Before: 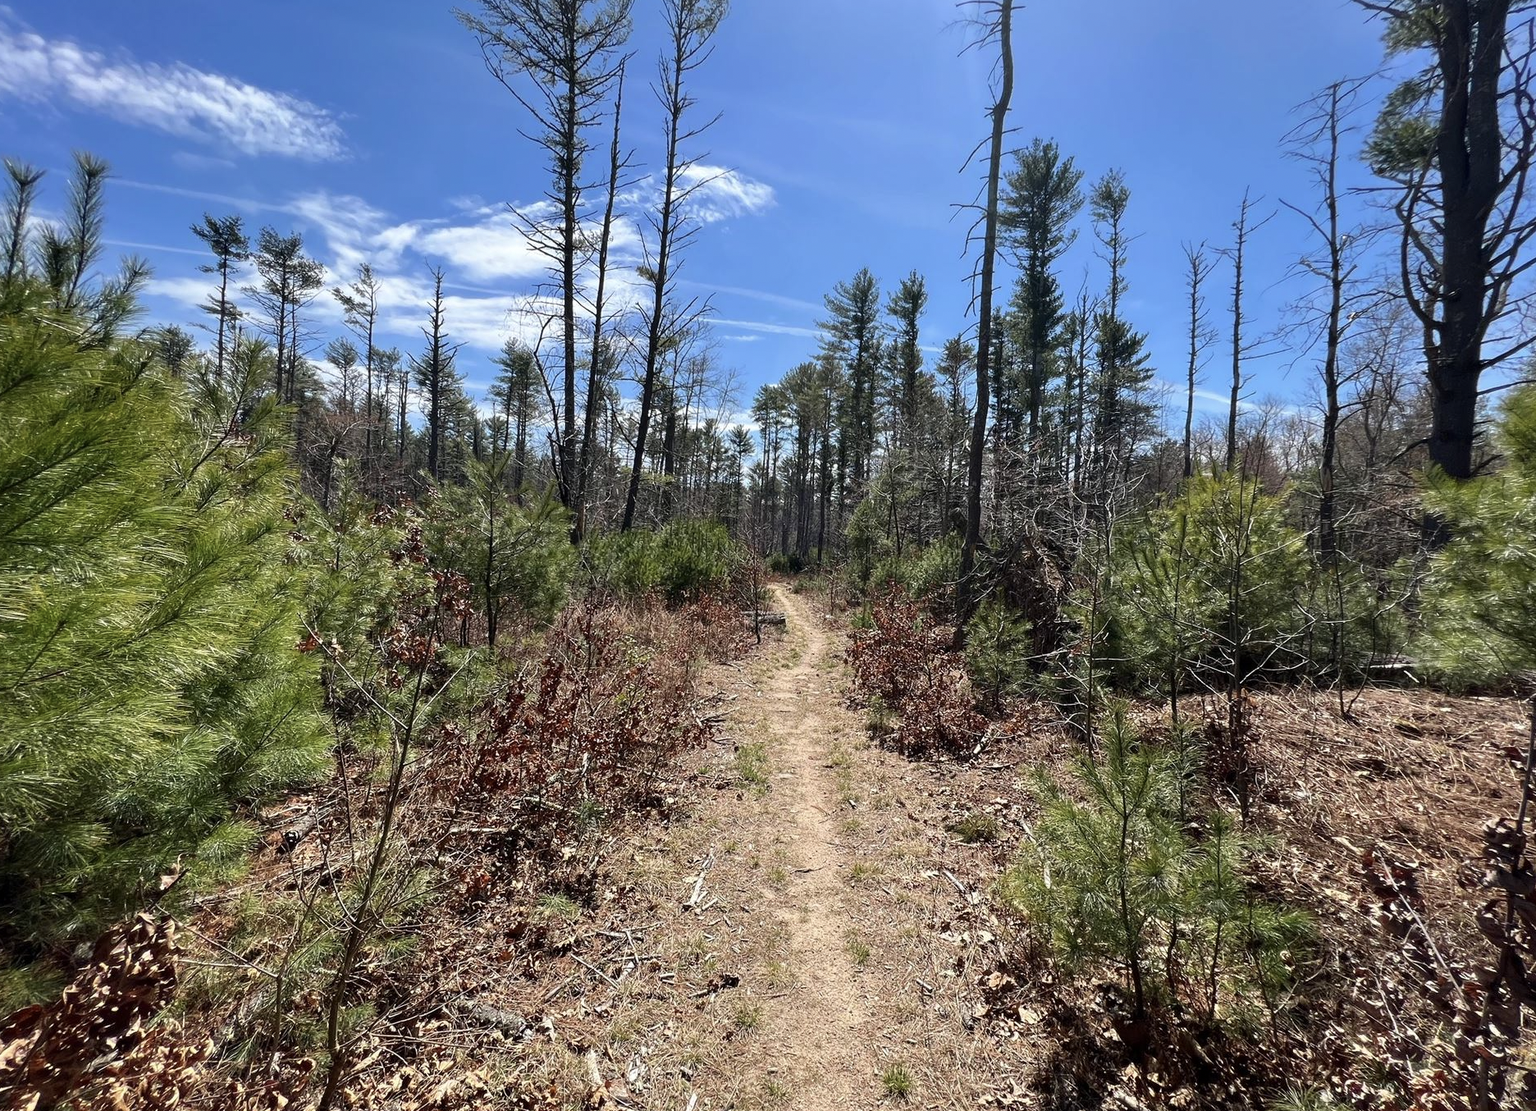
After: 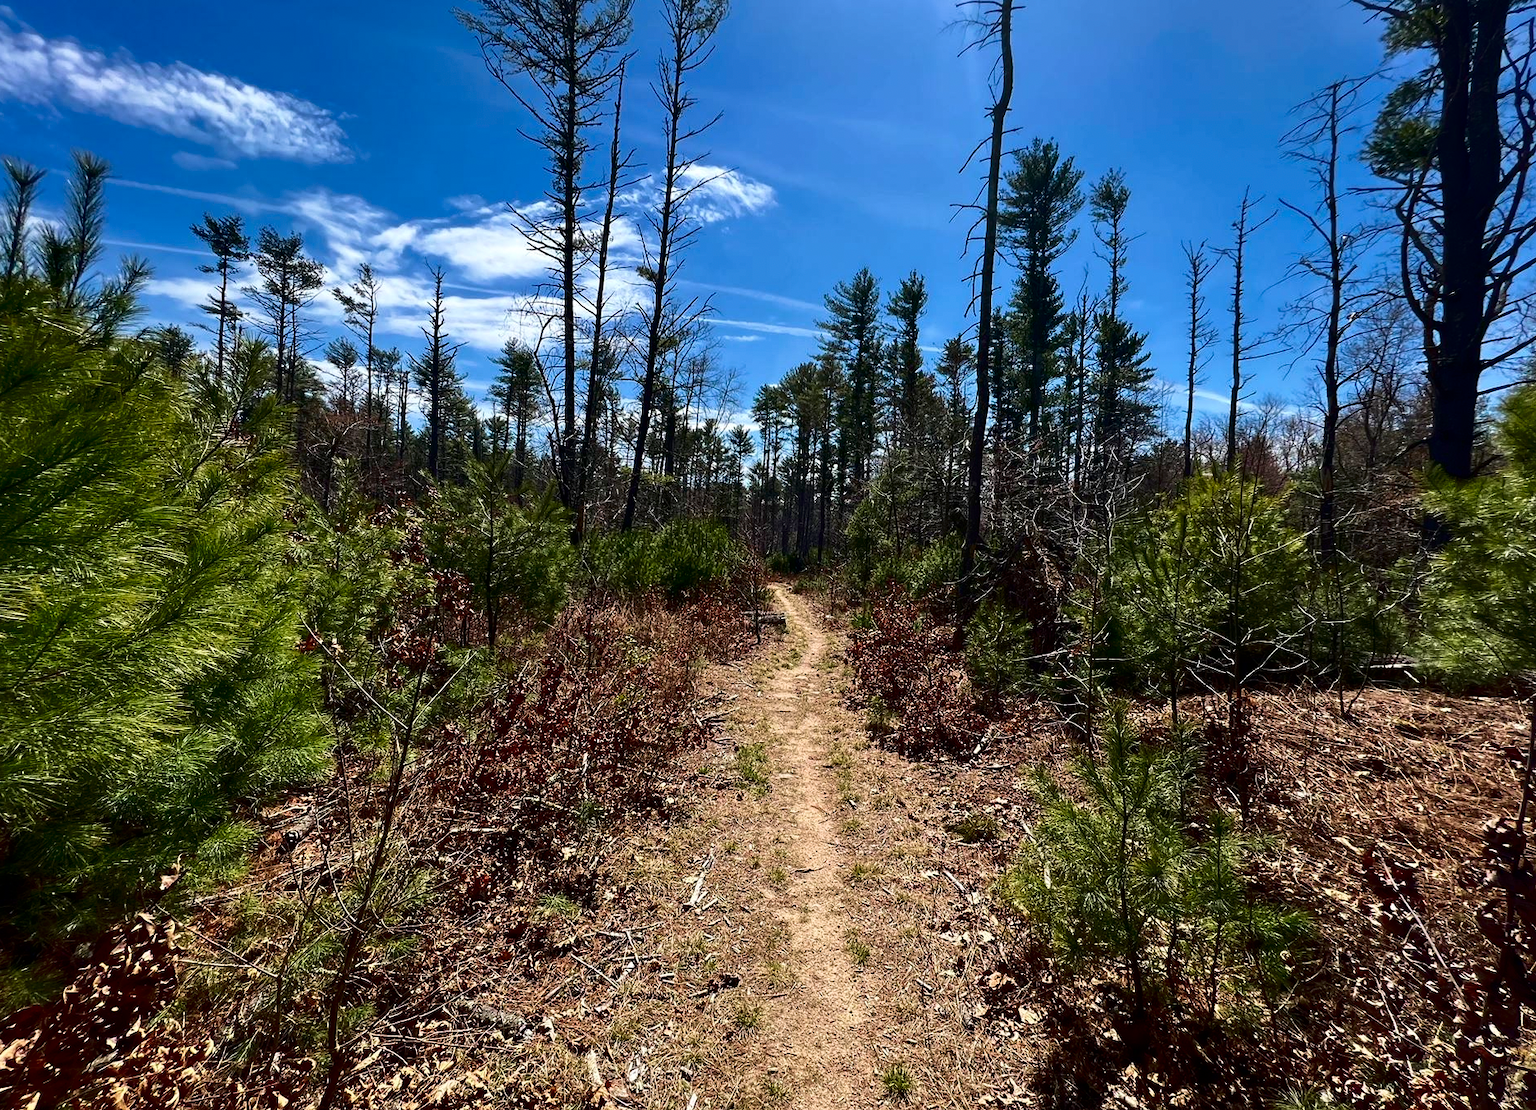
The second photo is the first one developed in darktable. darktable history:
velvia: on, module defaults
contrast brightness saturation: contrast 0.185, brightness -0.235, saturation 0.119
tone equalizer: edges refinement/feathering 500, mask exposure compensation -1.25 EV, preserve details no
